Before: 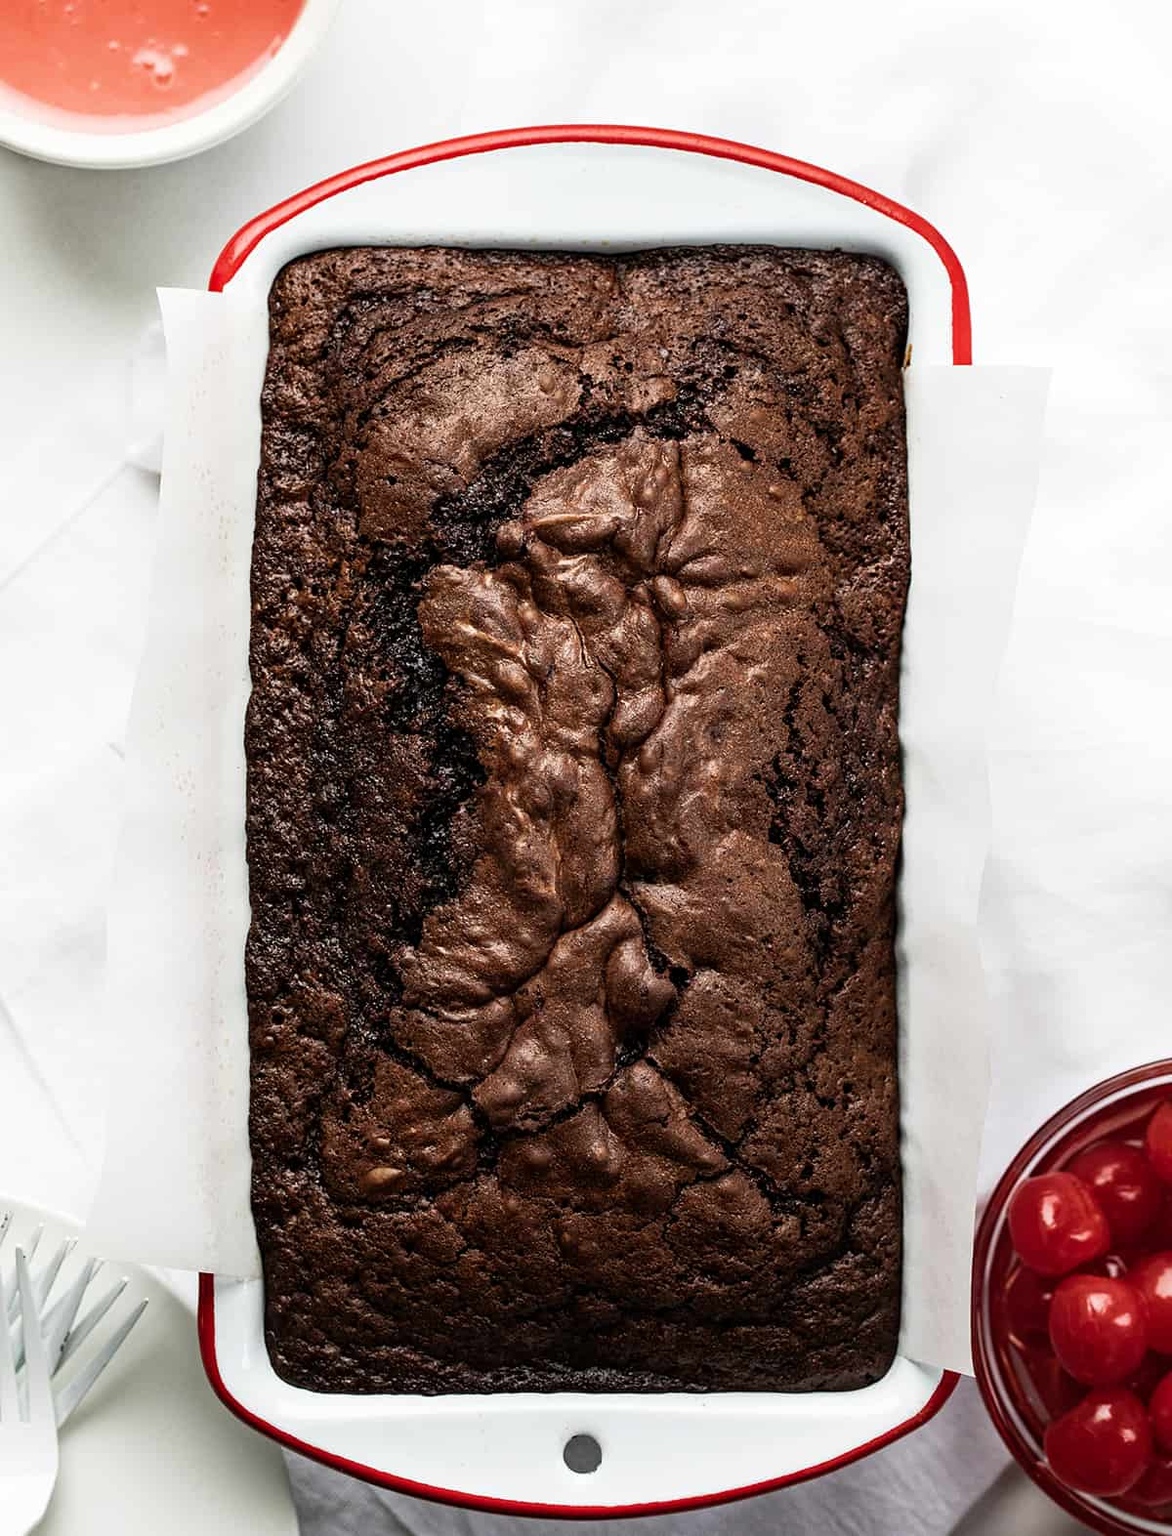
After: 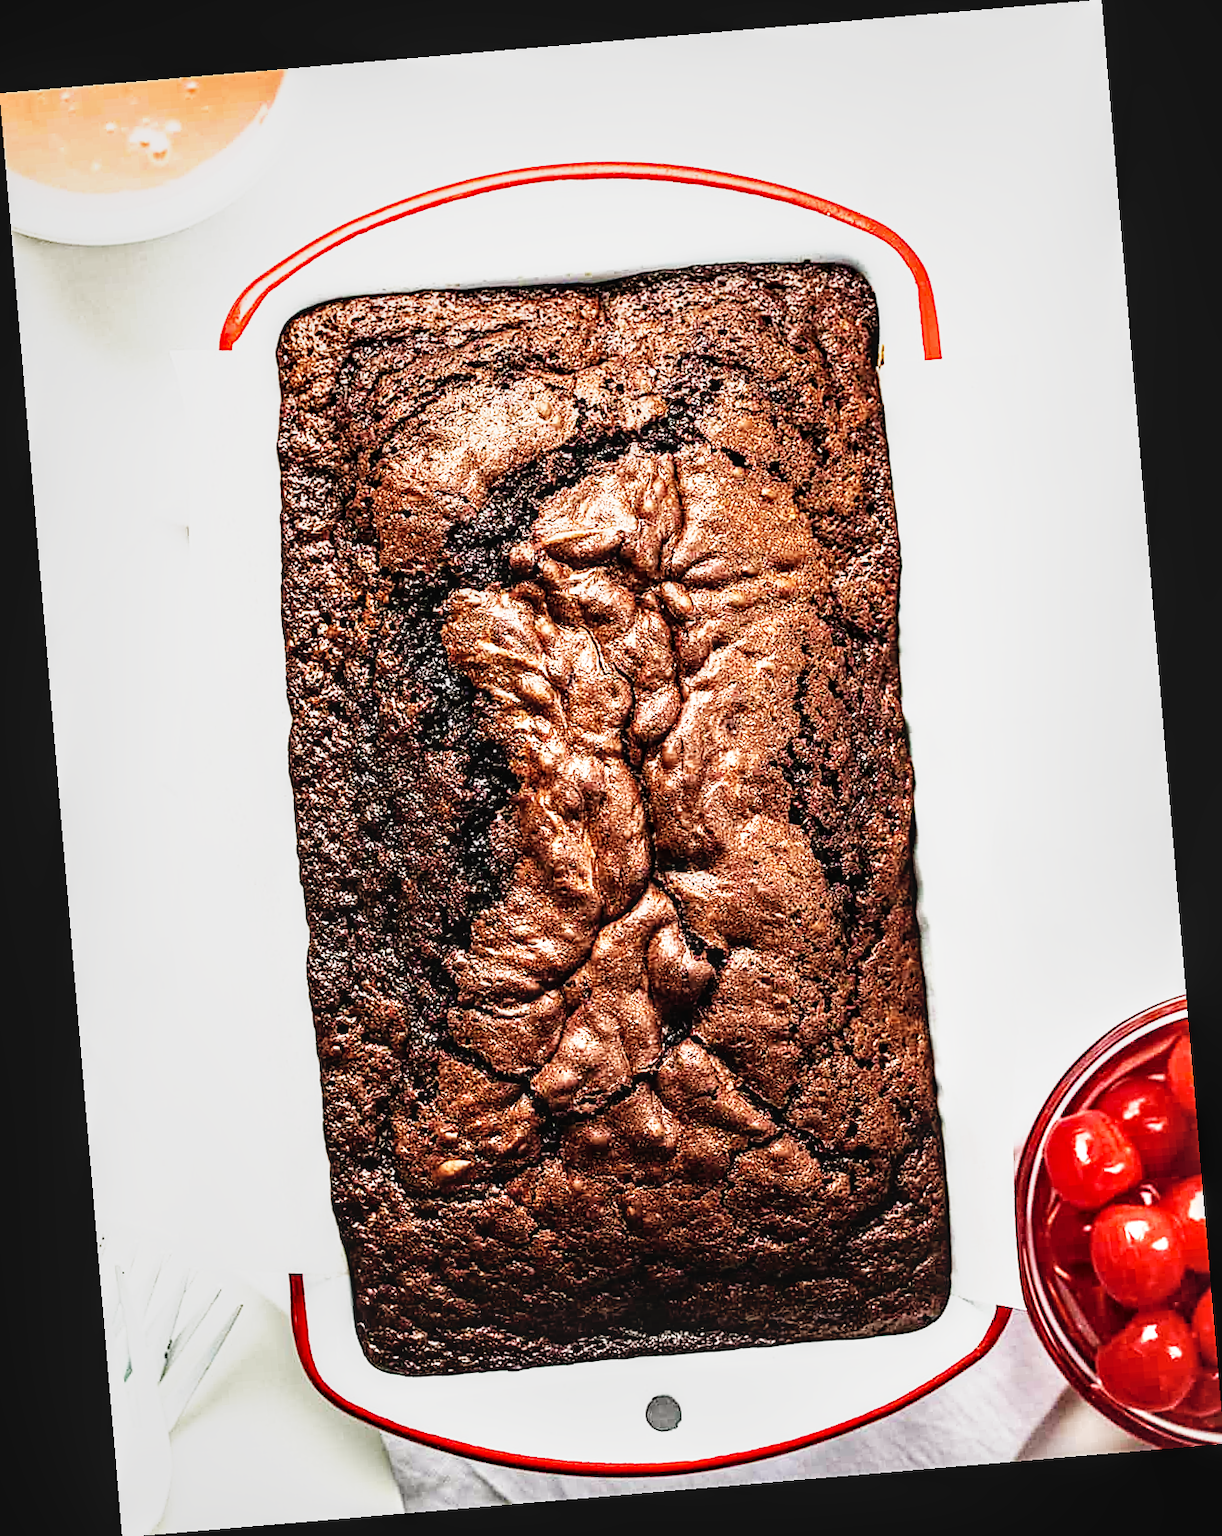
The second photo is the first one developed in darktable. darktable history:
local contrast: on, module defaults
exposure: black level correction 0.001, exposure 0.5 EV, compensate exposure bias true, compensate highlight preservation false
sharpen: on, module defaults
white balance: red 1.009, blue 0.985
base curve: curves: ch0 [(0, 0) (0.007, 0.004) (0.027, 0.03) (0.046, 0.07) (0.207, 0.54) (0.442, 0.872) (0.673, 0.972) (1, 1)], preserve colors none
velvia: on, module defaults
rotate and perspective: rotation -4.86°, automatic cropping off
color correction: saturation 0.8
